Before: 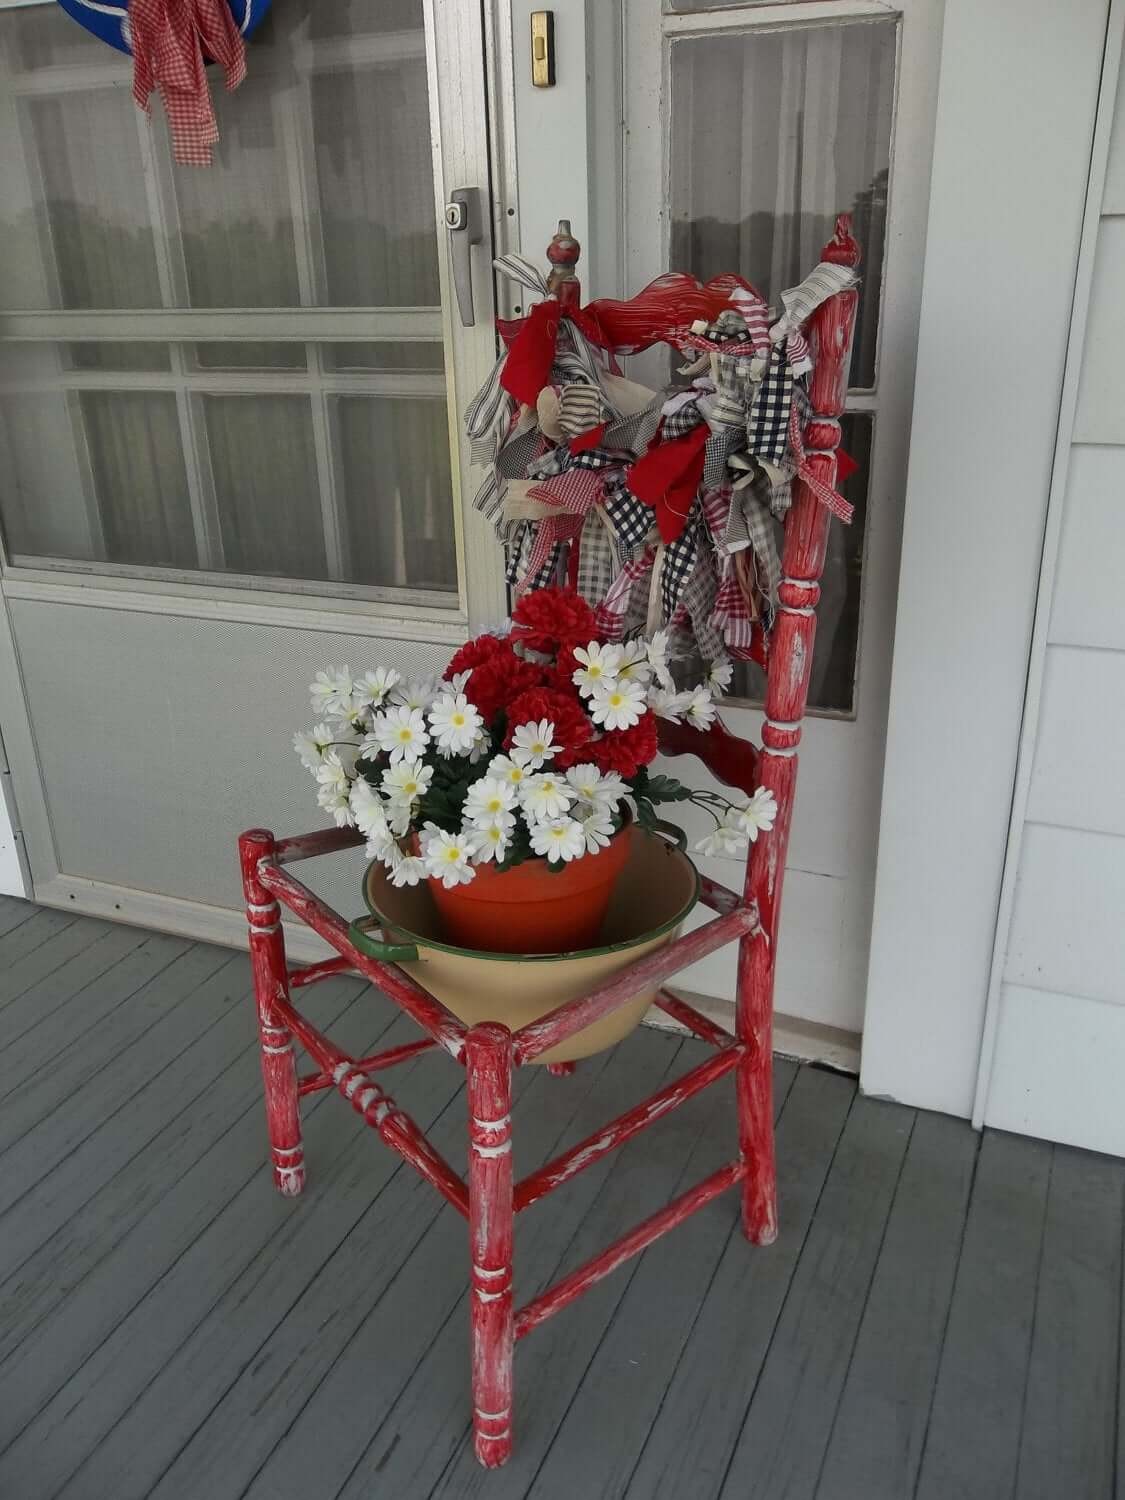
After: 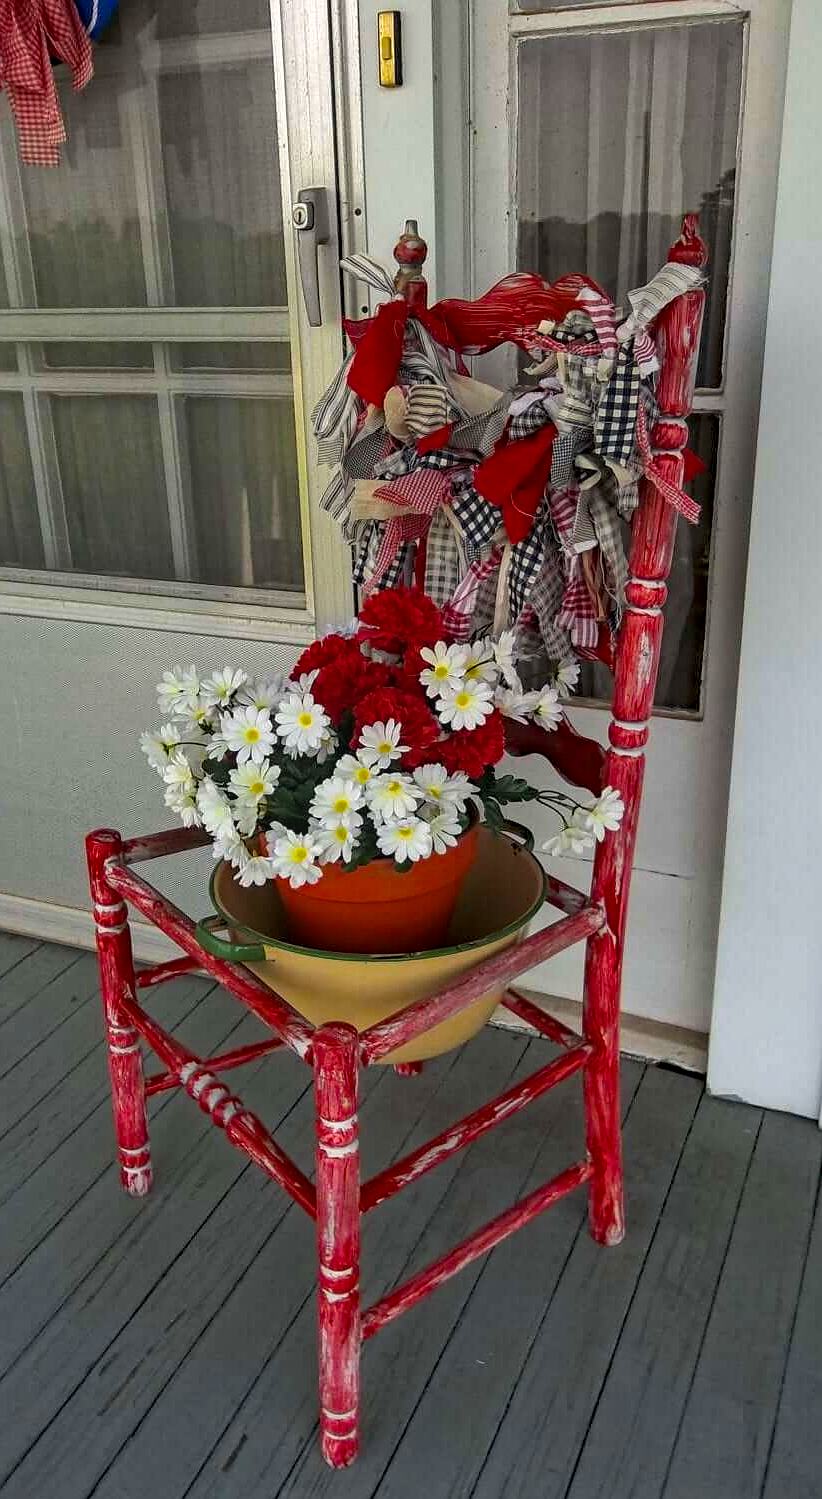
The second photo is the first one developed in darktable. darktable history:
crop: left 13.641%, right 13.279%
sharpen: radius 1.22, amount 0.29, threshold 0.084
color balance rgb: perceptual saturation grading › global saturation 61.793%, perceptual saturation grading › highlights 20.244%, perceptual saturation grading › shadows -50.219%, perceptual brilliance grading › highlights 9.621%, perceptual brilliance grading › mid-tones 5.597%, global vibrance -16.575%, contrast -6.644%
haze removal: strength 0.286, distance 0.253, compatibility mode true
local contrast: on, module defaults
